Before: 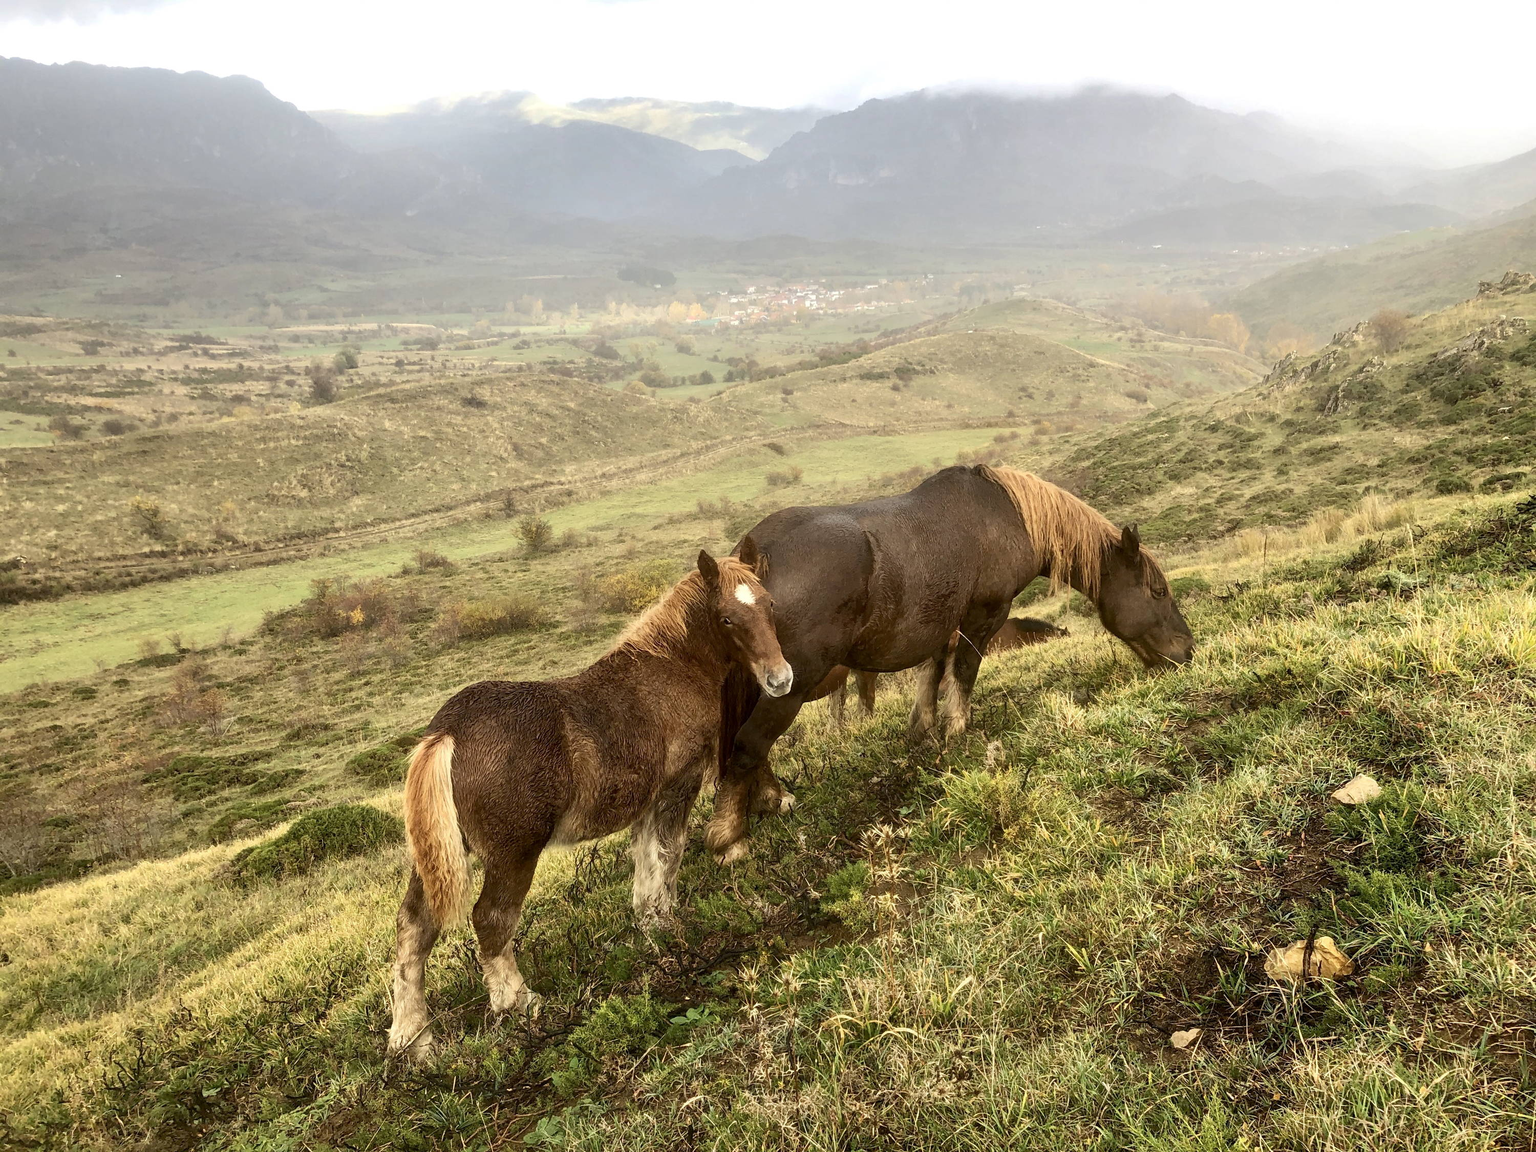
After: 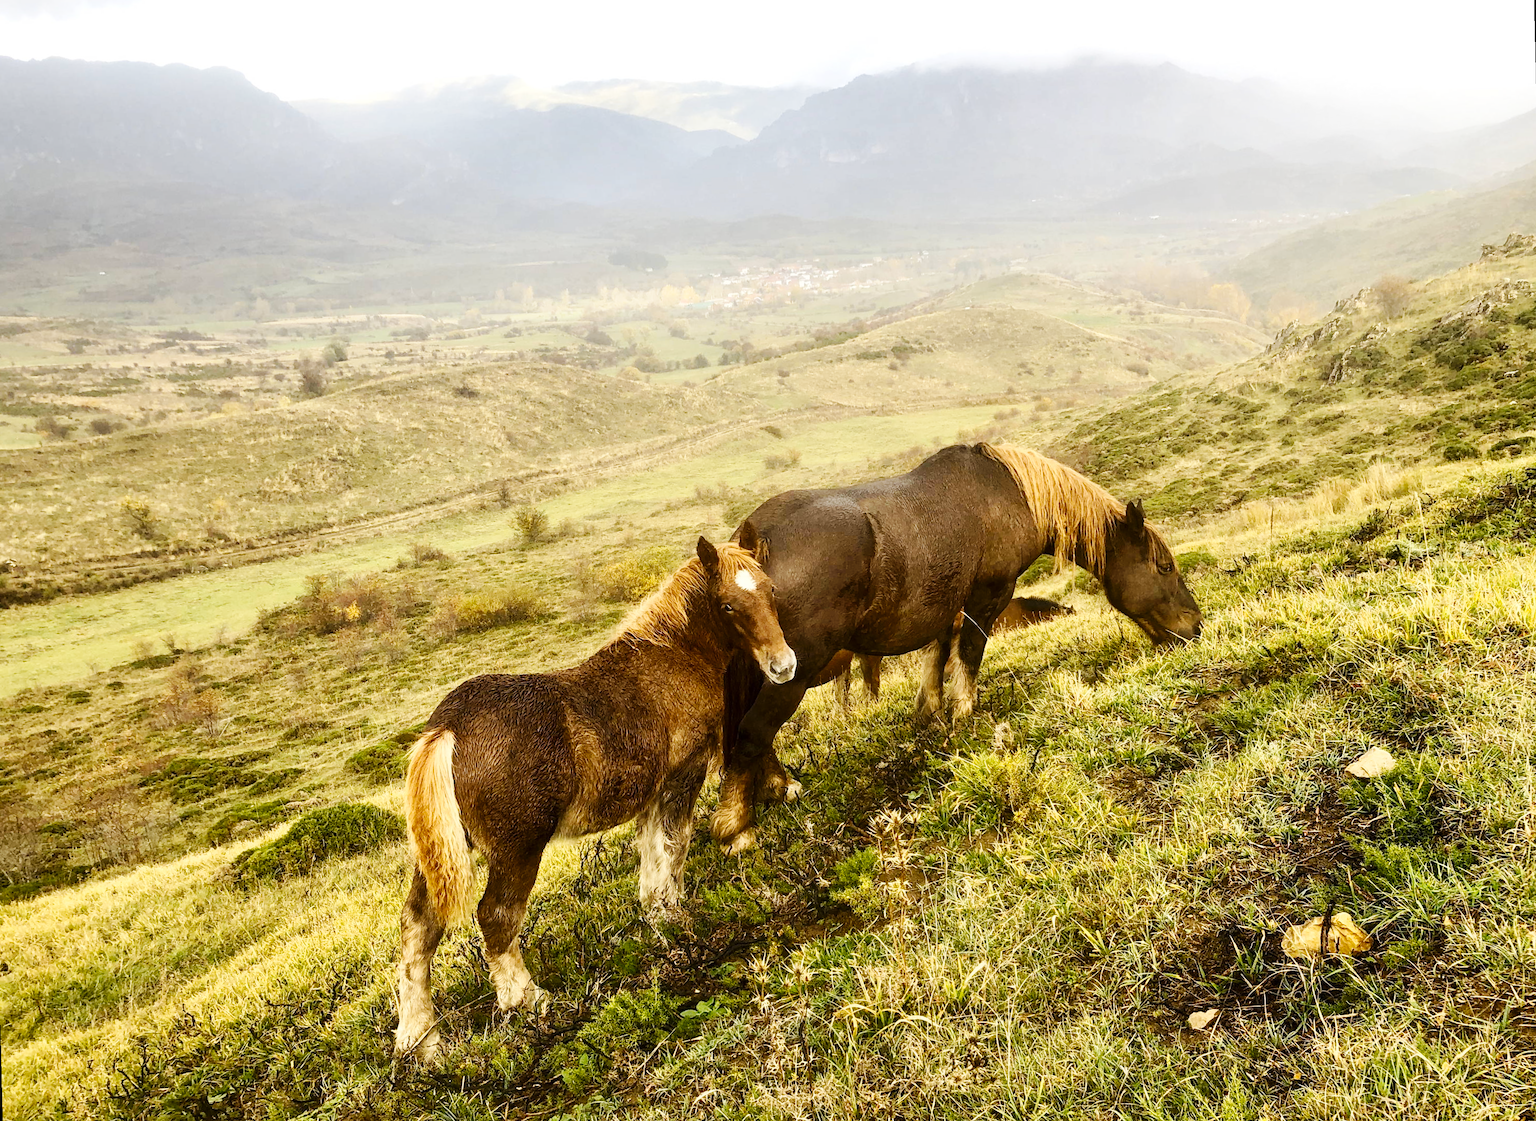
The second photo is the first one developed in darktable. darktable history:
rotate and perspective: rotation -1.42°, crop left 0.016, crop right 0.984, crop top 0.035, crop bottom 0.965
color contrast: green-magenta contrast 0.8, blue-yellow contrast 1.1, unbound 0
base curve: curves: ch0 [(0, 0) (0.032, 0.025) (0.121, 0.166) (0.206, 0.329) (0.605, 0.79) (1, 1)], preserve colors none
